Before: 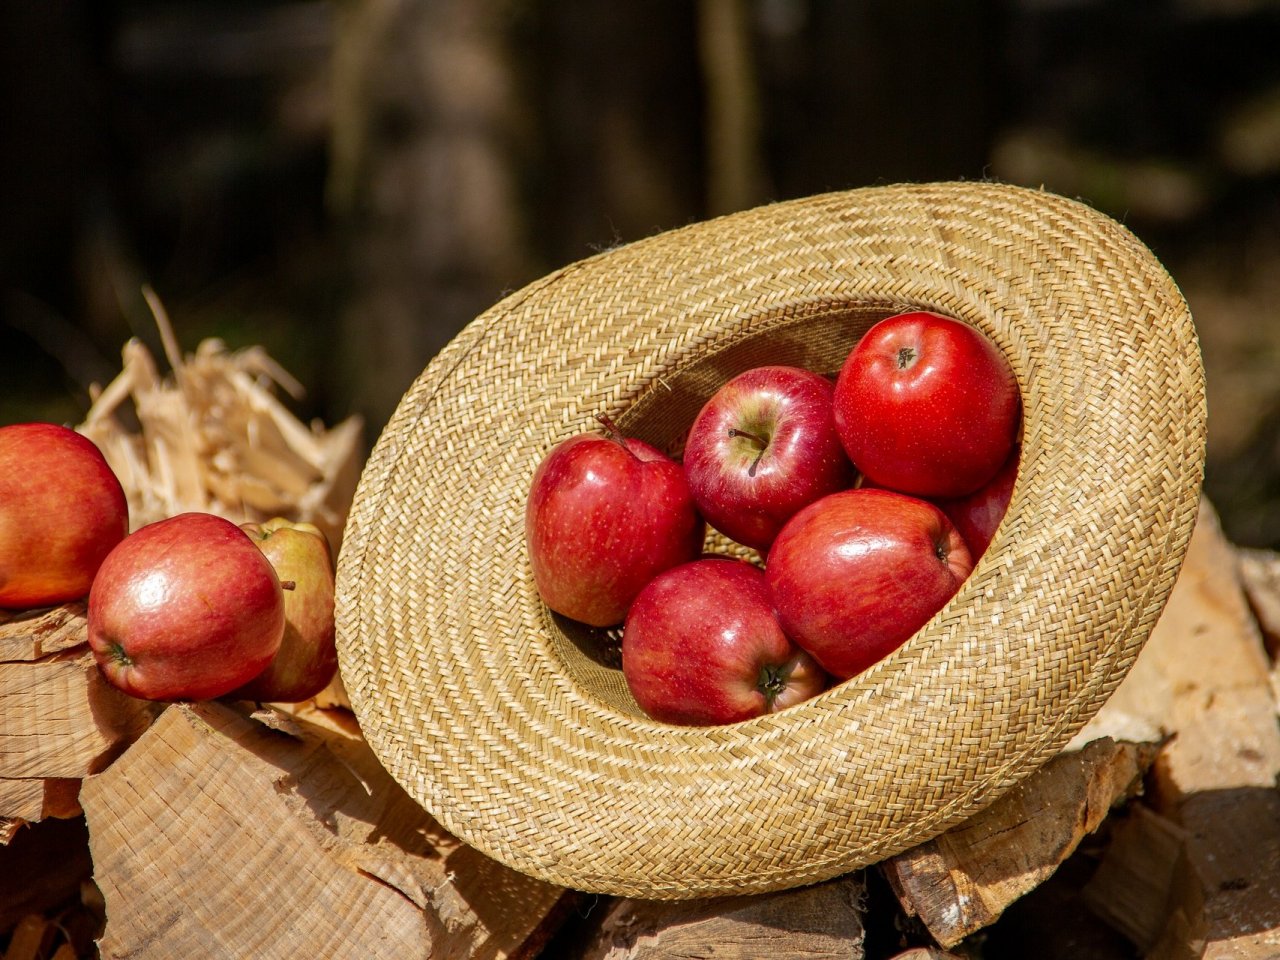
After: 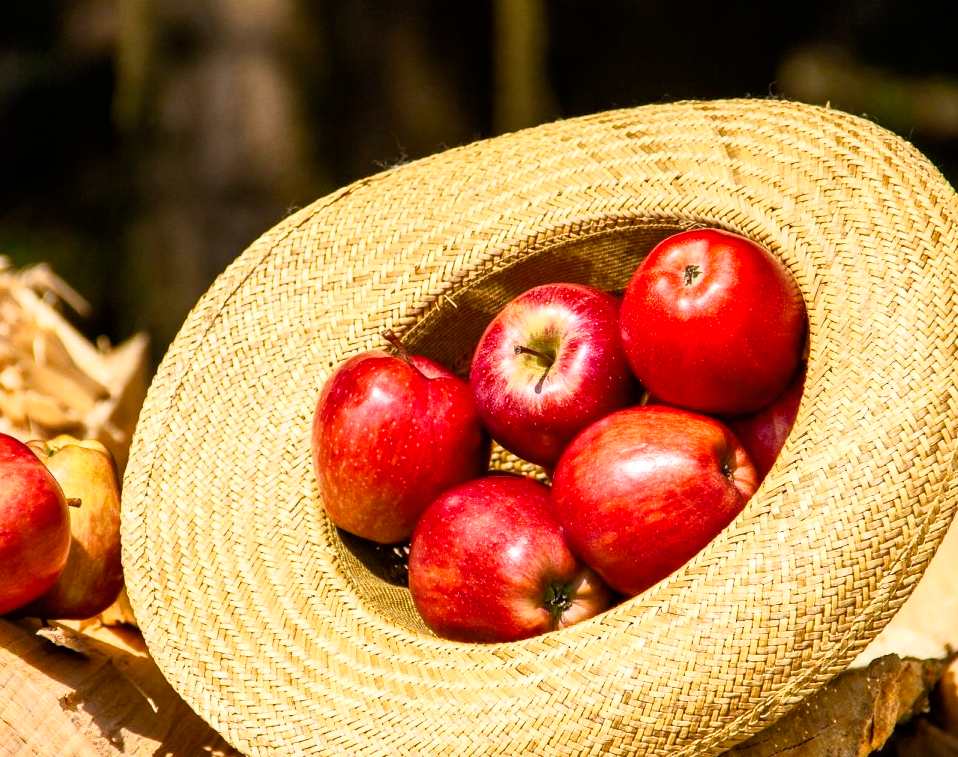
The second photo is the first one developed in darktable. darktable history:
base curve: curves: ch0 [(0, 0) (0.005, 0.002) (0.193, 0.295) (0.399, 0.664) (0.75, 0.928) (1, 1)]
color balance rgb: linear chroma grading › shadows 32%, linear chroma grading › global chroma -2%, linear chroma grading › mid-tones 4%, perceptual saturation grading › global saturation -2%, perceptual saturation grading › highlights -8%, perceptual saturation grading › mid-tones 8%, perceptual saturation grading › shadows 4%, perceptual brilliance grading › highlights 8%, perceptual brilliance grading › mid-tones 4%, perceptual brilliance grading › shadows 2%, global vibrance 16%, saturation formula JzAzBz (2021)
crop: left 16.768%, top 8.653%, right 8.362%, bottom 12.485%
